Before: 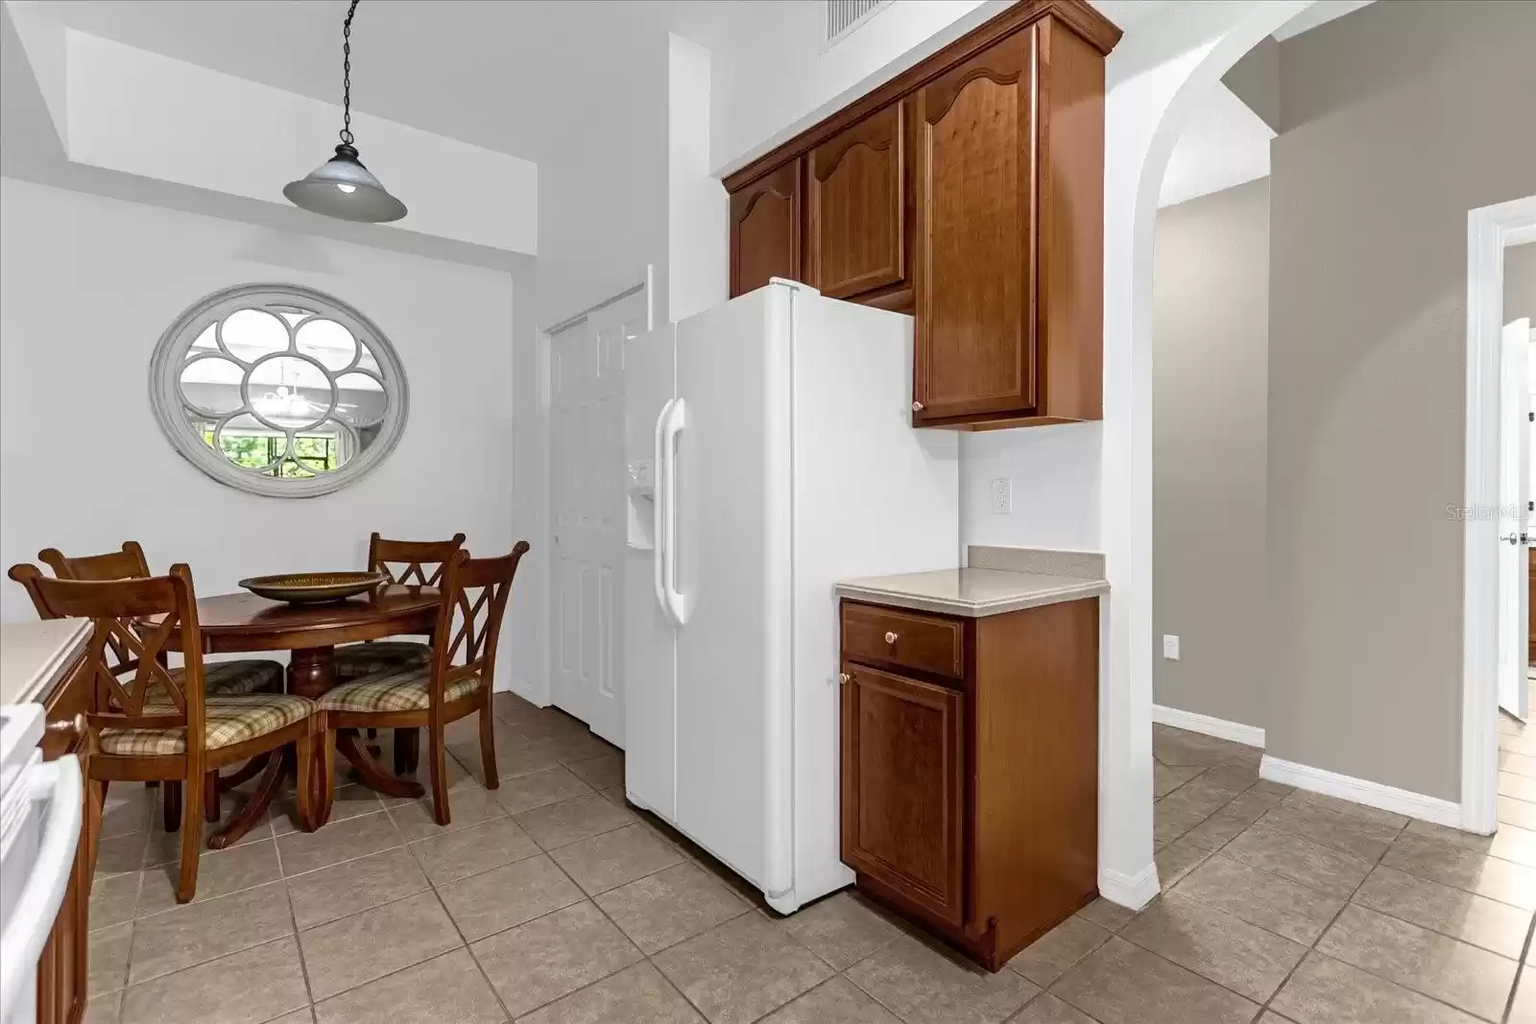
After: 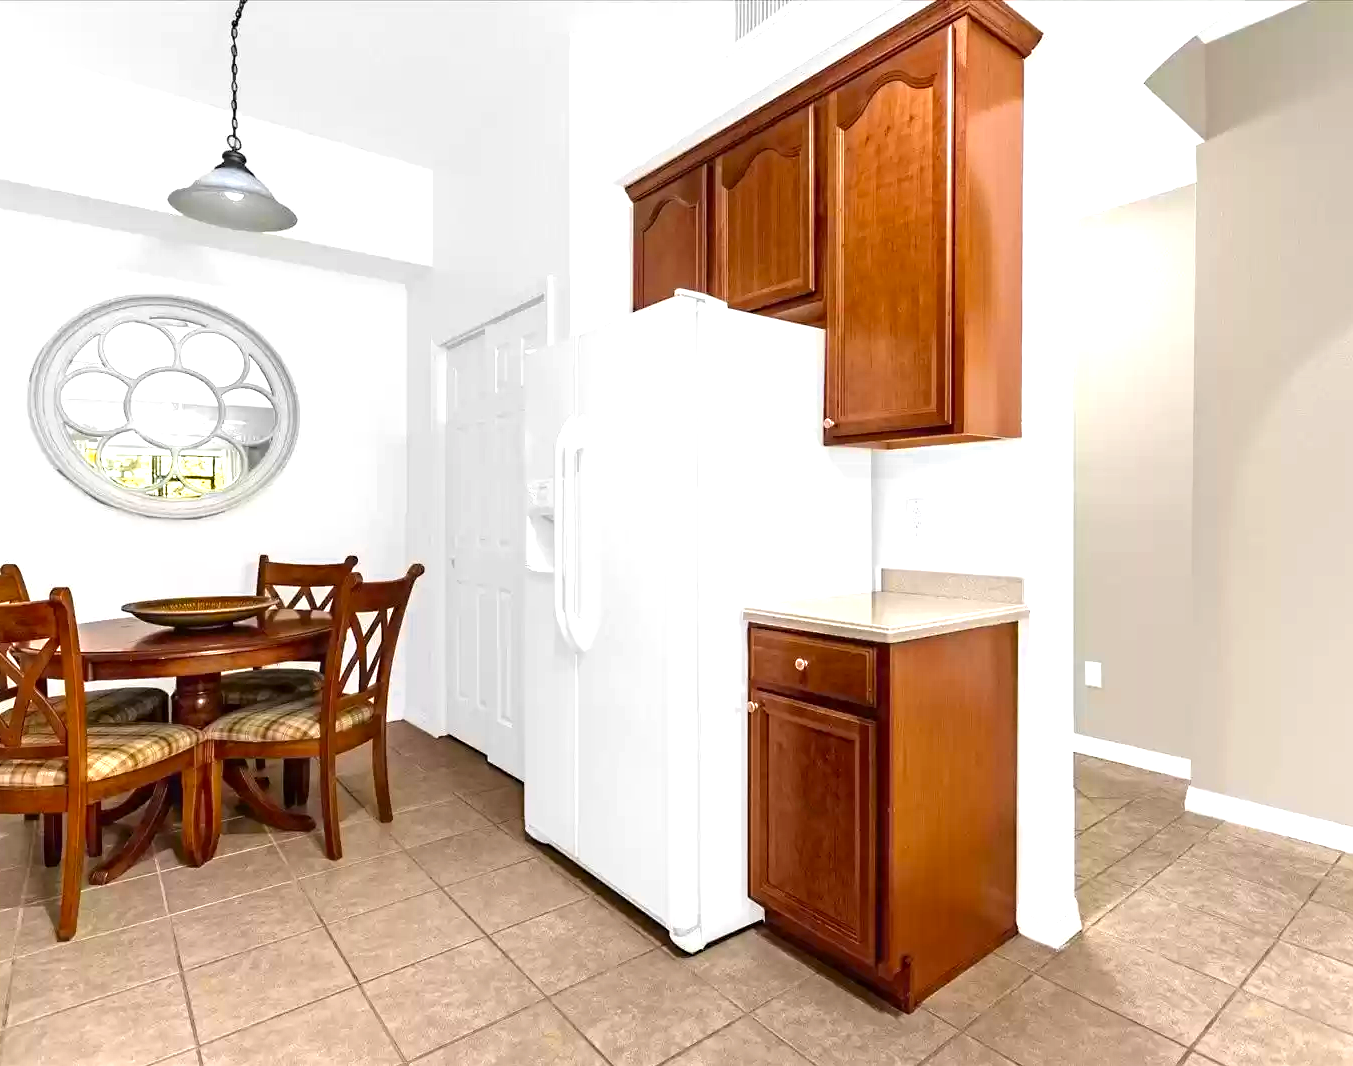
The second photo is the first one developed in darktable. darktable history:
sharpen: radius 5.373, amount 0.309, threshold 26.862
crop: left 7.943%, right 7.436%
color zones: curves: ch0 [(0, 0.499) (0.143, 0.5) (0.286, 0.5) (0.429, 0.476) (0.571, 0.284) (0.714, 0.243) (0.857, 0.449) (1, 0.499)]; ch1 [(0, 0.532) (0.143, 0.645) (0.286, 0.696) (0.429, 0.211) (0.571, 0.504) (0.714, 0.493) (0.857, 0.495) (1, 0.532)]; ch2 [(0, 0.5) (0.143, 0.5) (0.286, 0.427) (0.429, 0.324) (0.571, 0.5) (0.714, 0.5) (0.857, 0.5) (1, 0.5)]
exposure: black level correction 0, exposure 1.001 EV, compensate exposure bias true, compensate highlight preservation false
